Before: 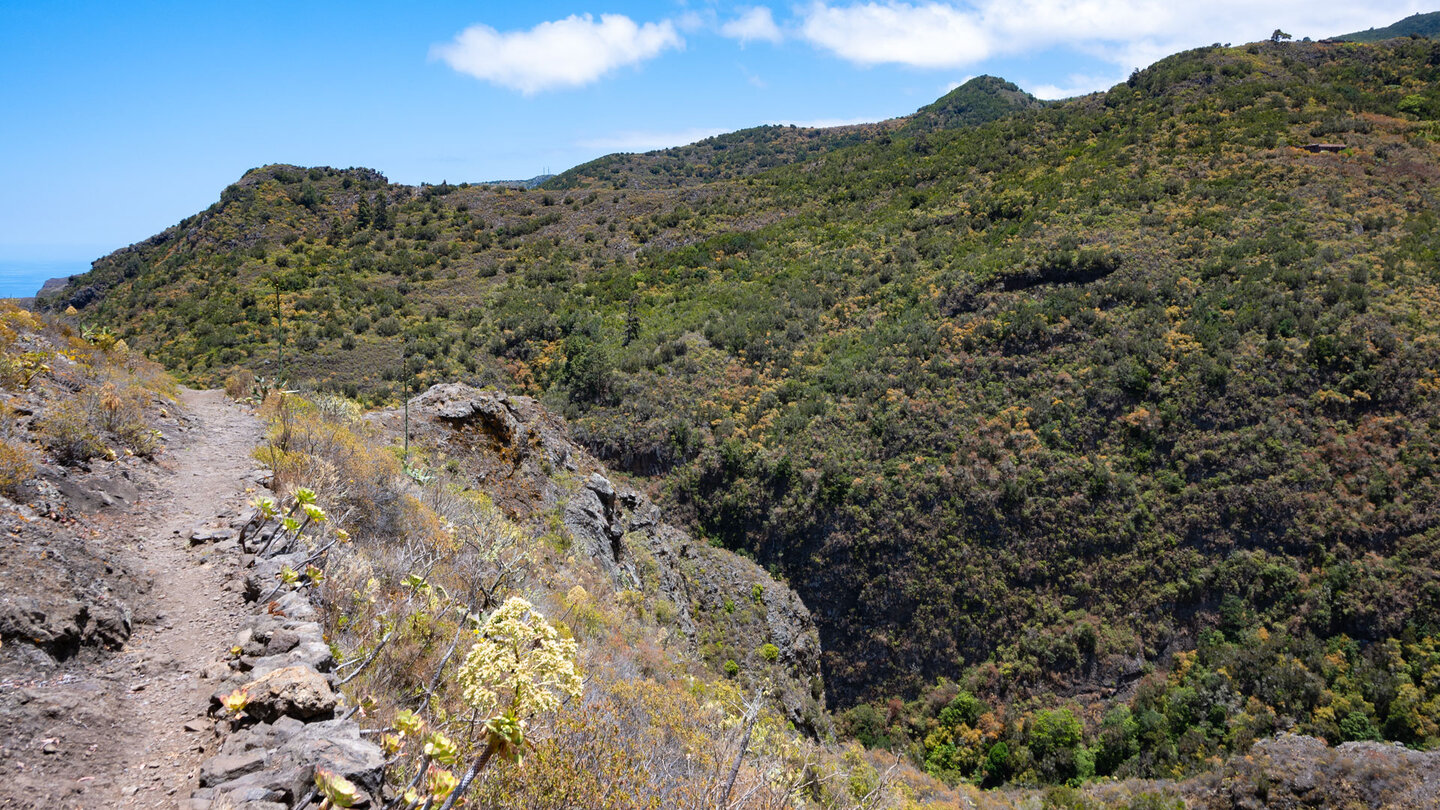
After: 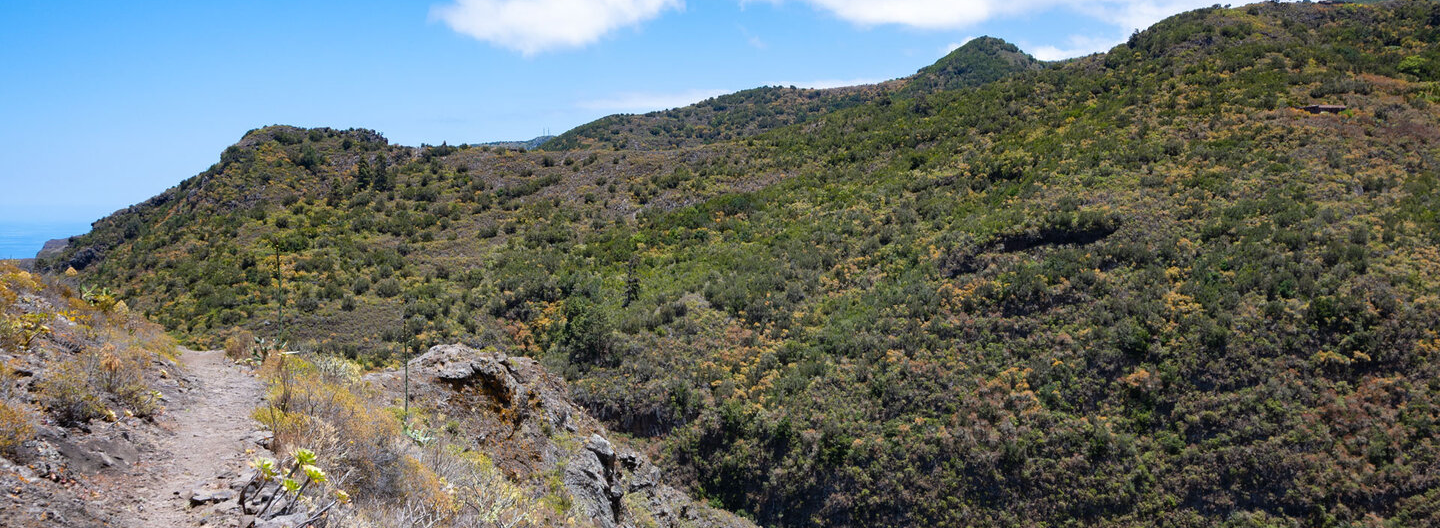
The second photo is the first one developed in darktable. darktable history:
crop and rotate: top 4.896%, bottom 29.902%
